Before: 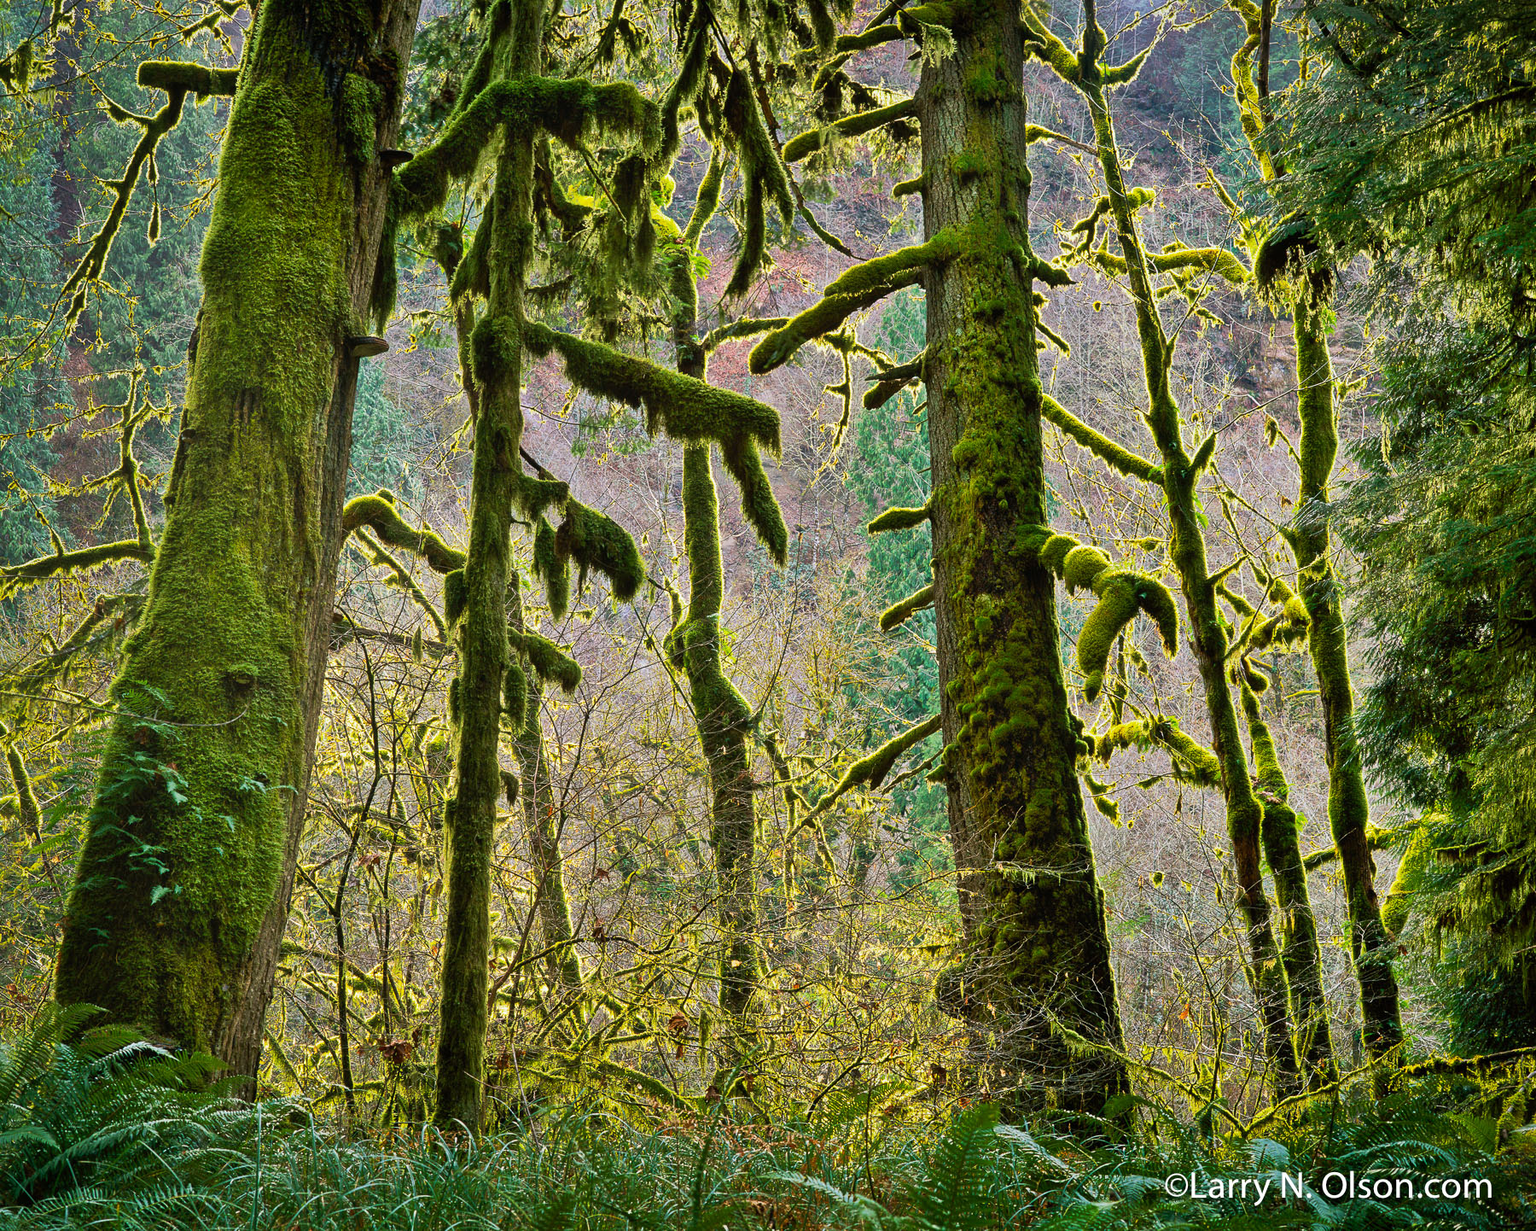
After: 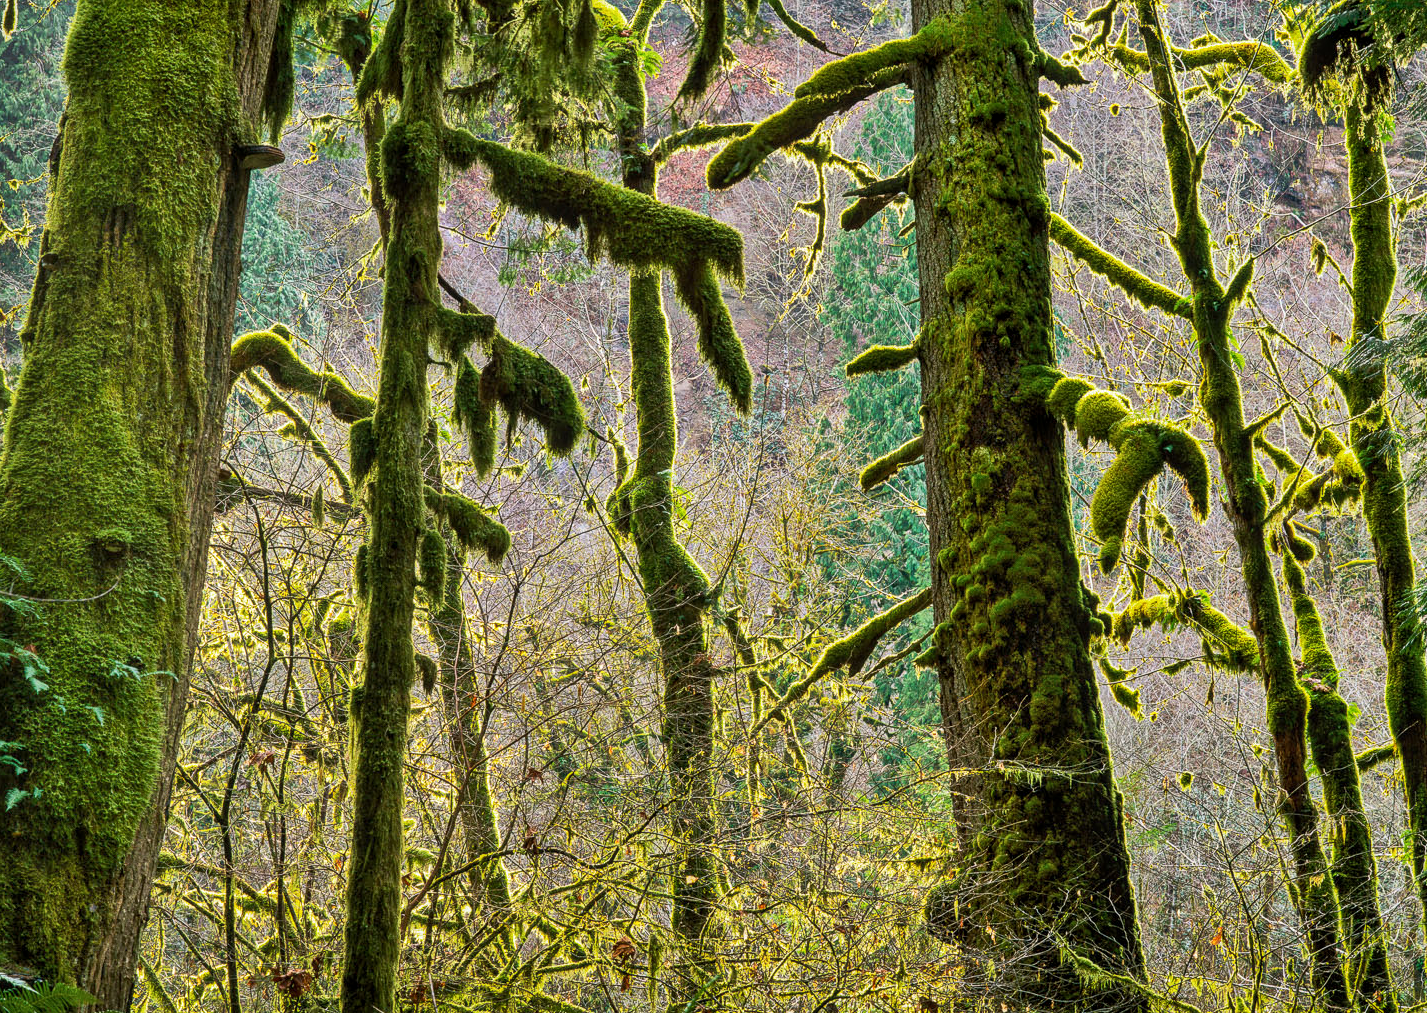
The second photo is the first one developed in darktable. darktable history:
color zones: curves: ch0 [(0, 0.5) (0.143, 0.5) (0.286, 0.5) (0.429, 0.5) (0.571, 0.5) (0.714, 0.476) (0.857, 0.5) (1, 0.5)]; ch2 [(0, 0.5) (0.143, 0.5) (0.286, 0.5) (0.429, 0.5) (0.571, 0.5) (0.714, 0.487) (0.857, 0.5) (1, 0.5)]
local contrast: on, module defaults
crop: left 9.547%, top 17.328%, right 11.164%, bottom 12.368%
